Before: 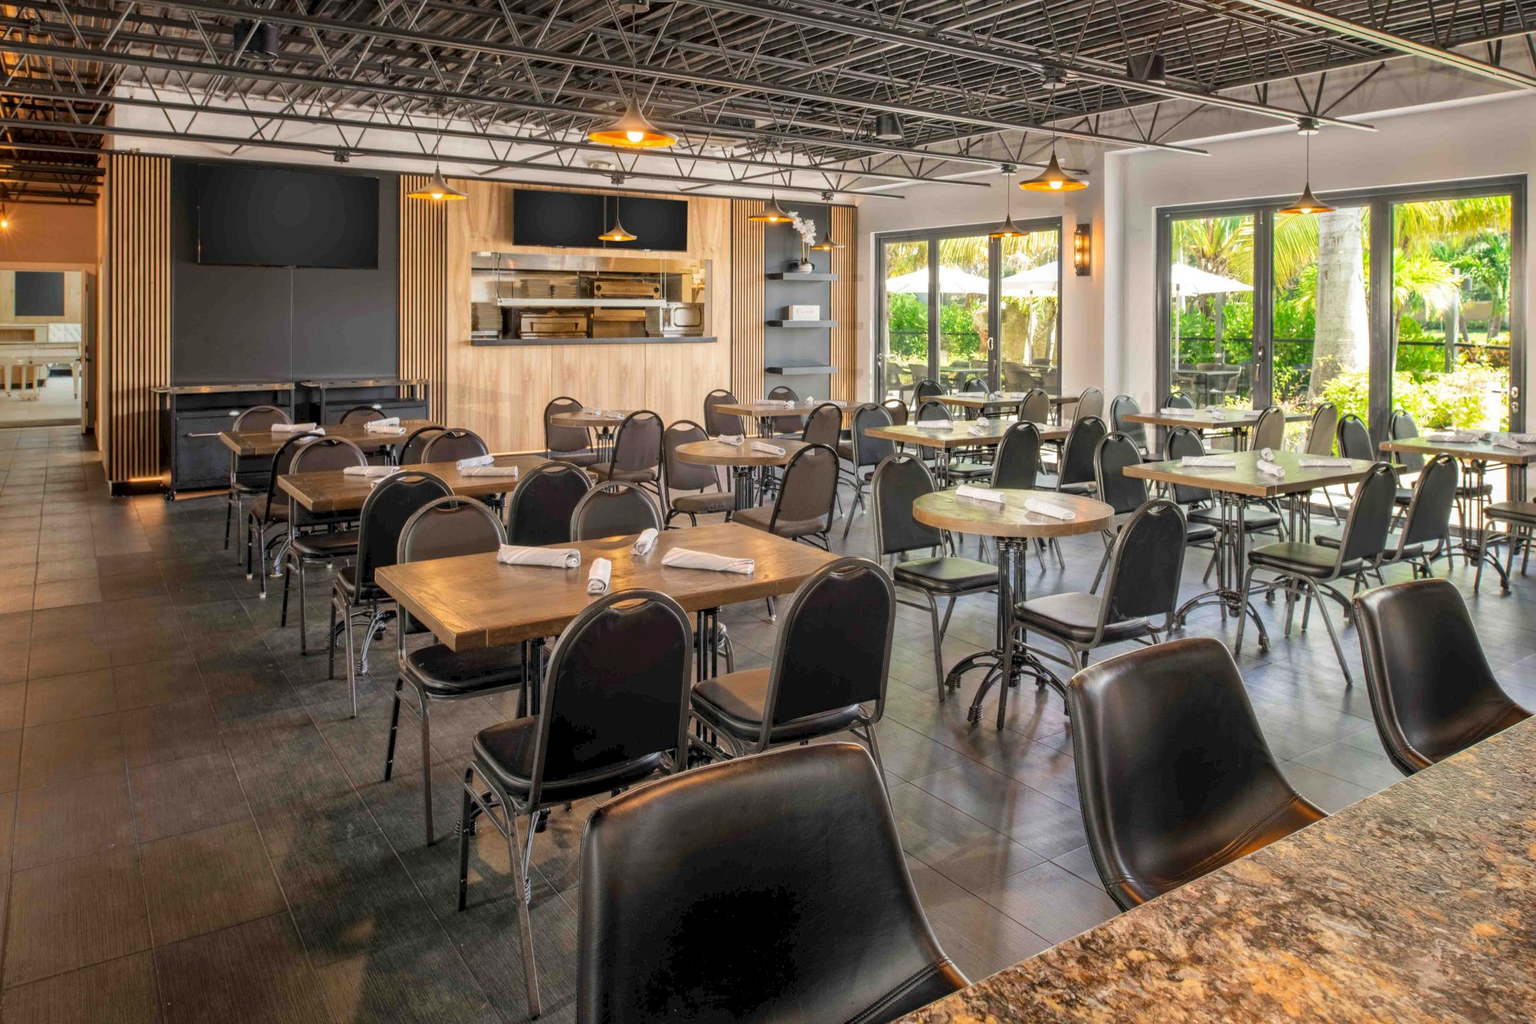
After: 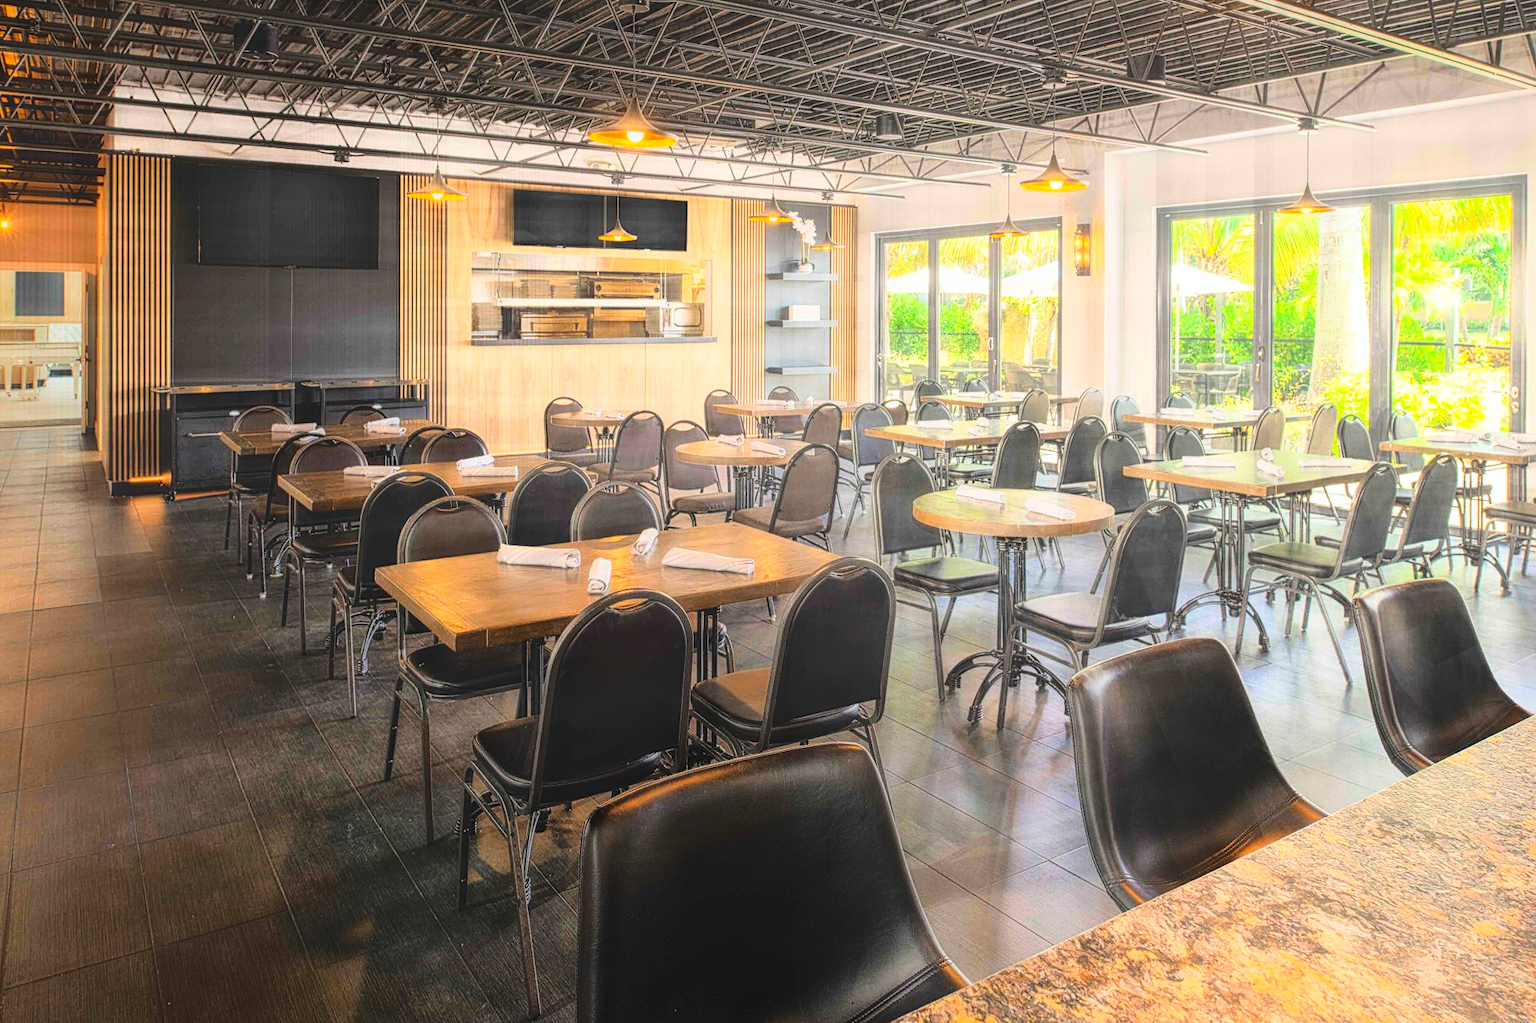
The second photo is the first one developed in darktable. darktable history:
contrast equalizer: octaves 7, y [[0.783, 0.666, 0.575, 0.77, 0.556, 0.501], [0.5 ×6], [0.5 ×6], [0, 0.02, 0.272, 0.399, 0.062, 0], [0 ×6]], mix -0.991
base curve: curves: ch0 [(0, 0) (0.036, 0.037) (0.121, 0.228) (0.46, 0.76) (0.859, 0.983) (1, 1)]
tone equalizer: -8 EV -0.766 EV, -7 EV -0.699 EV, -6 EV -0.591 EV, -5 EV -0.415 EV, -3 EV 0.367 EV, -2 EV 0.6 EV, -1 EV 0.674 EV, +0 EV 0.734 EV, edges refinement/feathering 500, mask exposure compensation -1.57 EV, preserve details no
